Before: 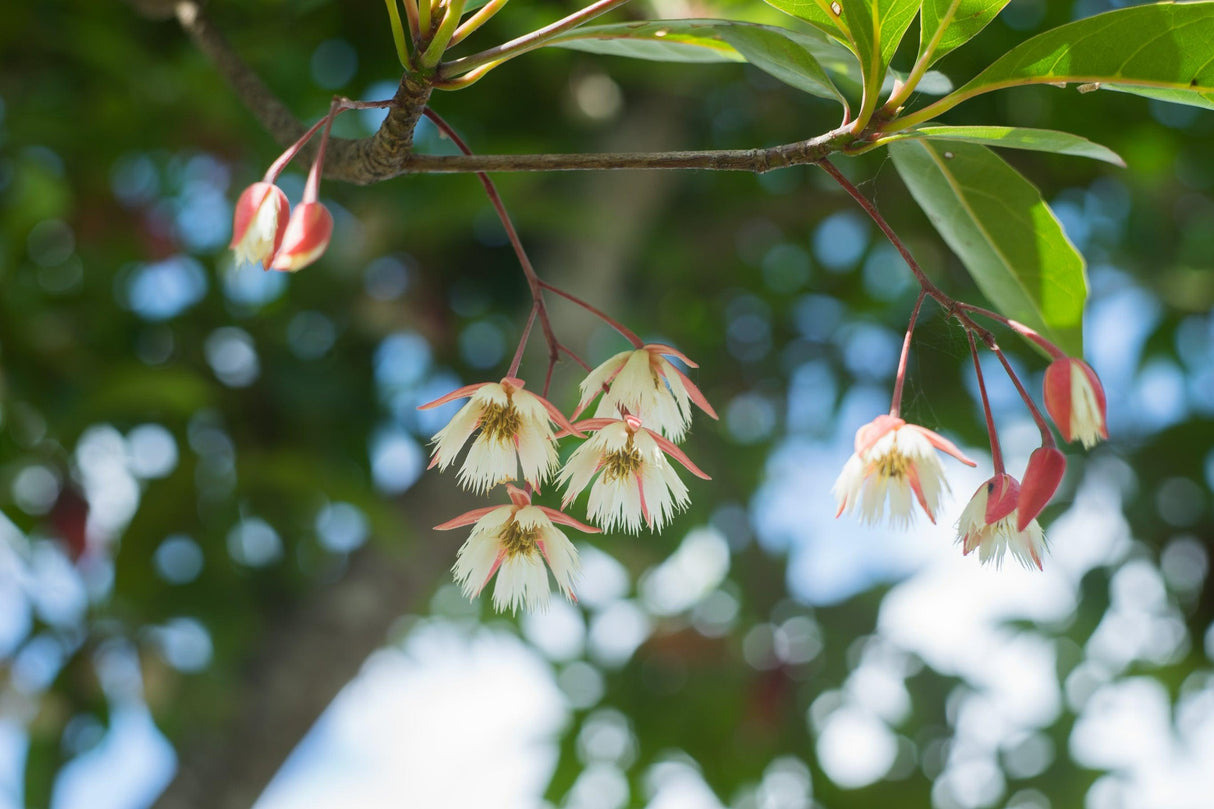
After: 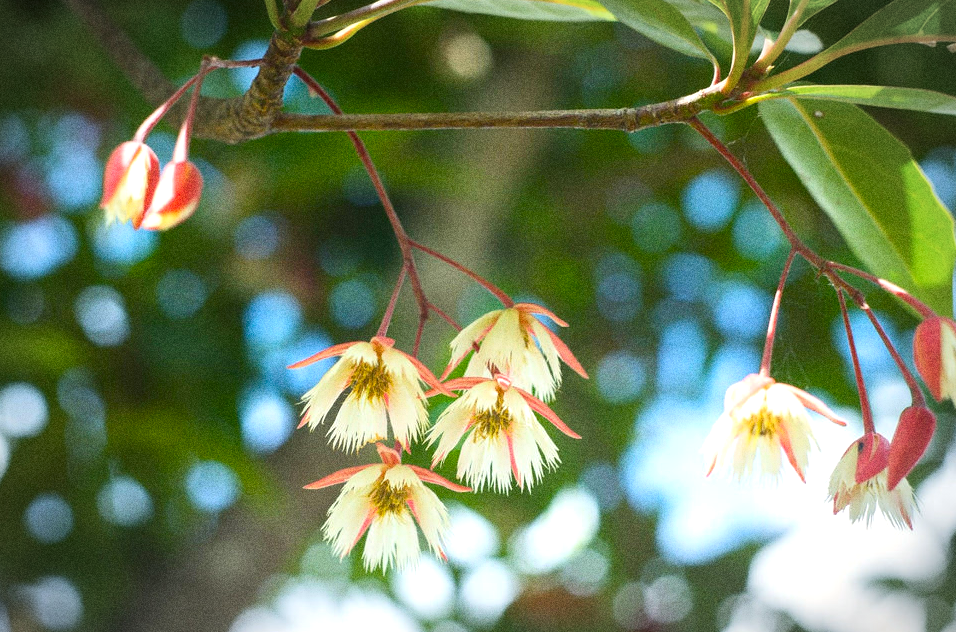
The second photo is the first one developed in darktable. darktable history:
grain: coarseness 0.09 ISO, strength 40%
color balance rgb: perceptual saturation grading › global saturation 20%, global vibrance 20%
crop and rotate: left 10.77%, top 5.1%, right 10.41%, bottom 16.76%
exposure: exposure 0.669 EV, compensate highlight preservation false
white balance: red 1.009, blue 0.985
vignetting: automatic ratio true
